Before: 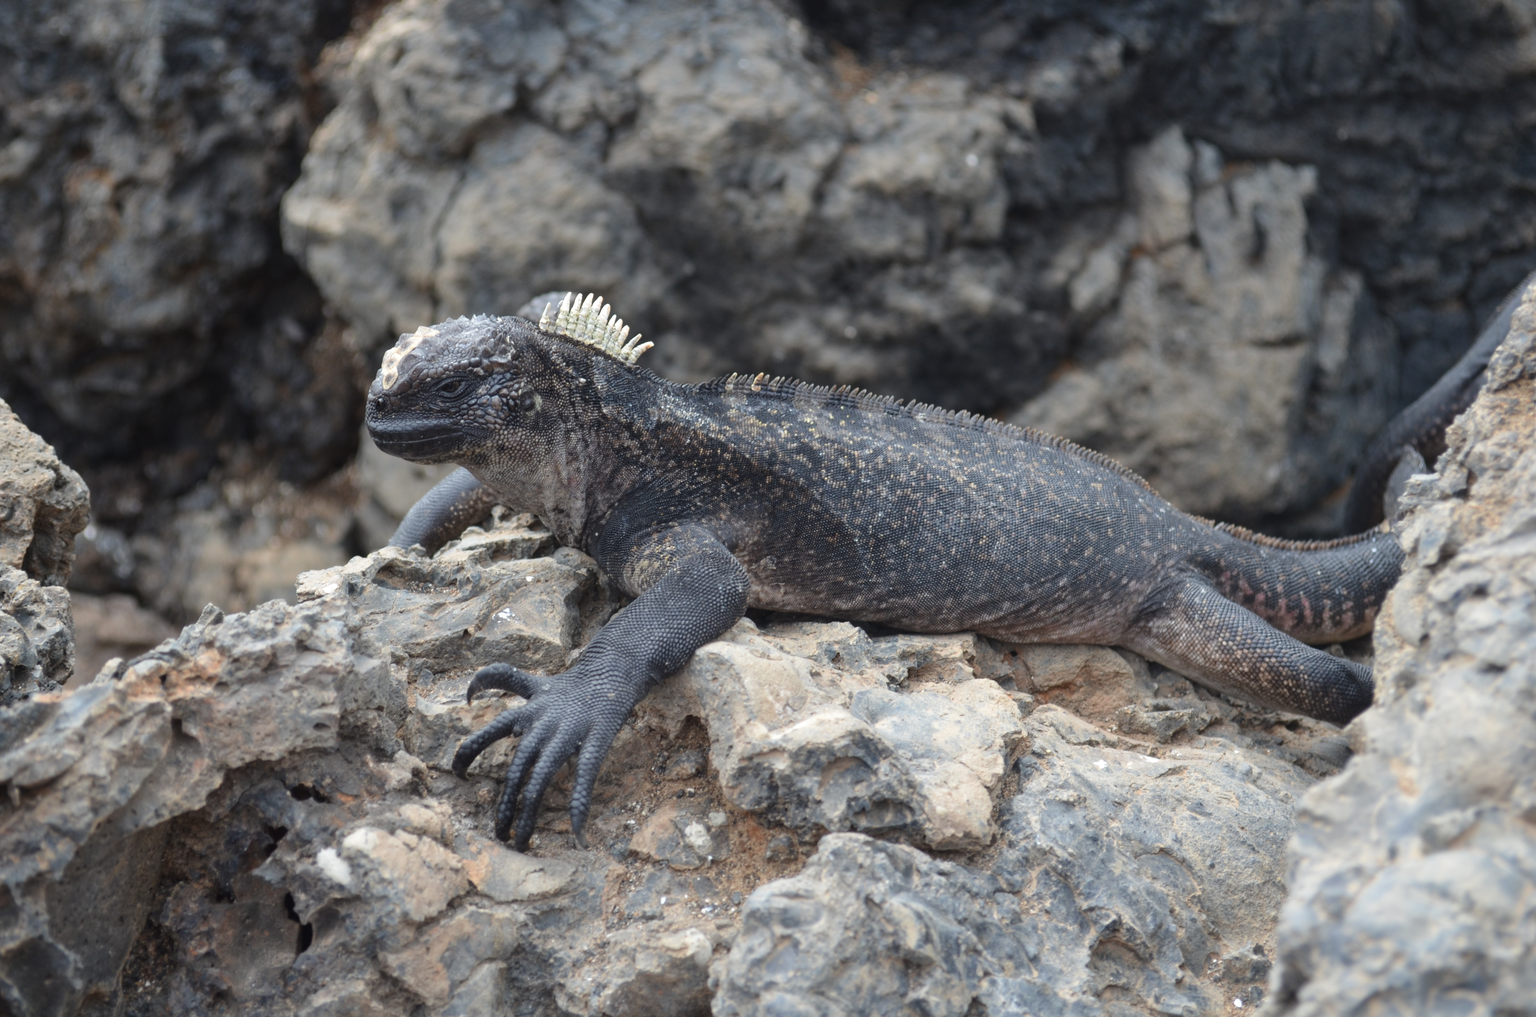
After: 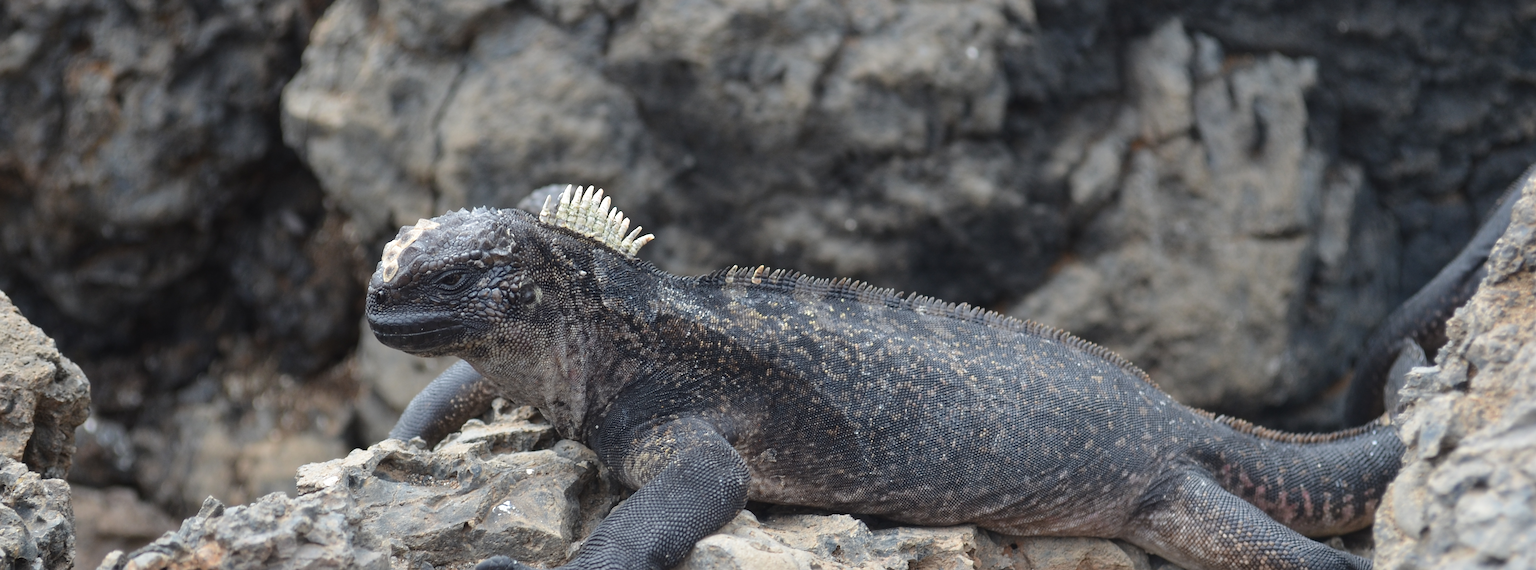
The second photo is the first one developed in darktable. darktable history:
sharpen: on, module defaults
crop and rotate: top 10.605%, bottom 33.274%
